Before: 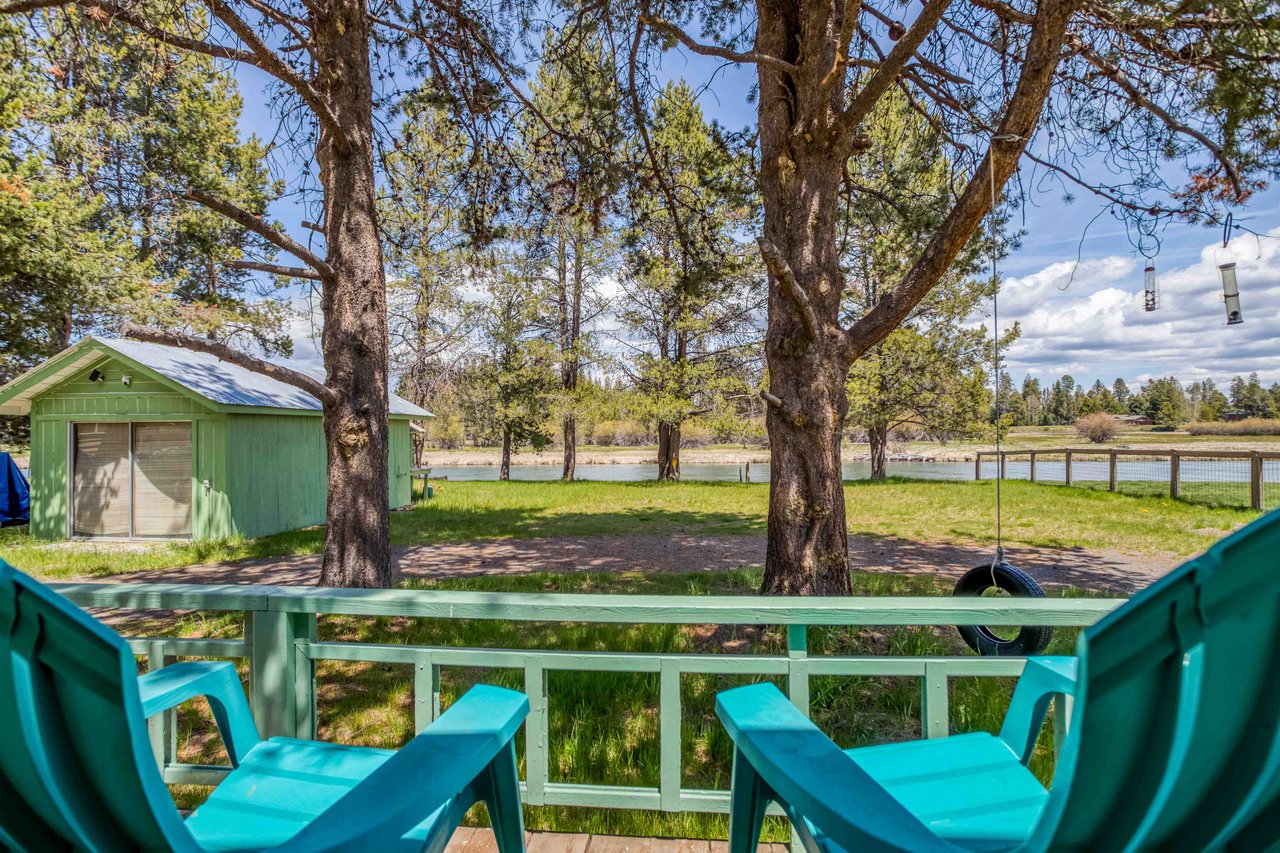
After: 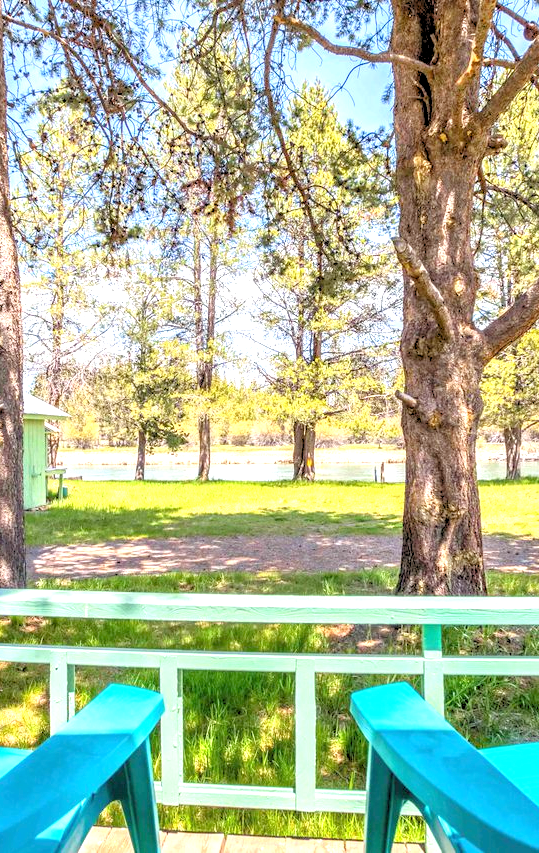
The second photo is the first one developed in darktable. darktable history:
exposure: black level correction 0, exposure 1.75 EV, compensate exposure bias true, compensate highlight preservation false
crop: left 28.583%, right 29.231%
rgb levels: preserve colors sum RGB, levels [[0.038, 0.433, 0.934], [0, 0.5, 1], [0, 0.5, 1]]
